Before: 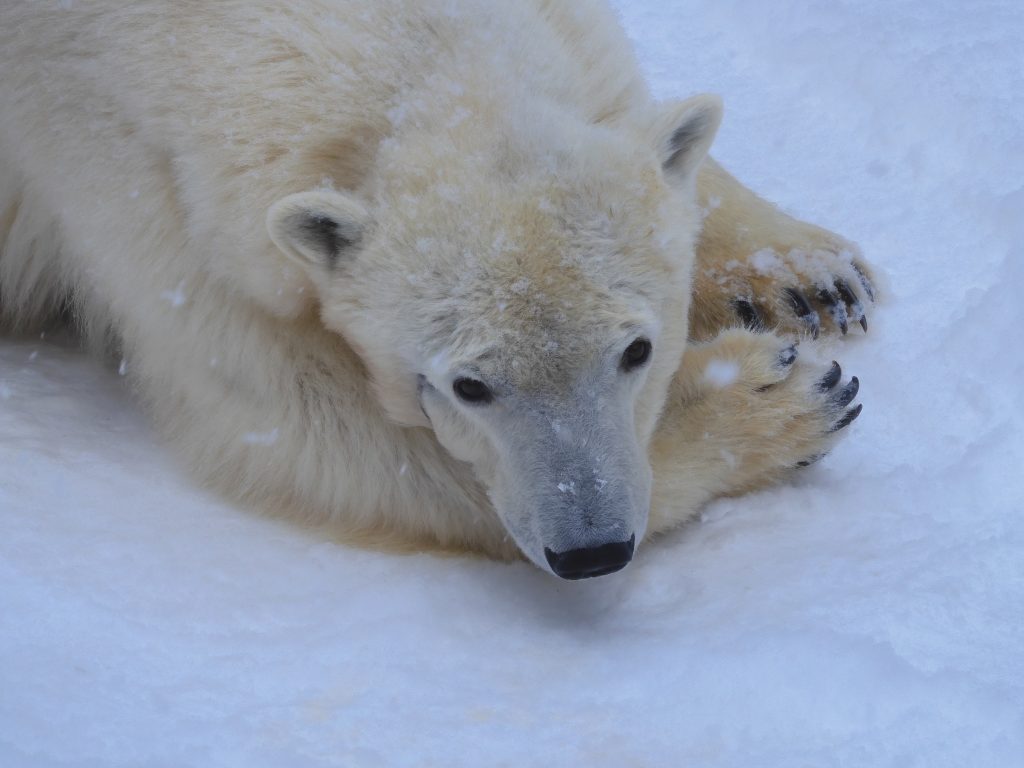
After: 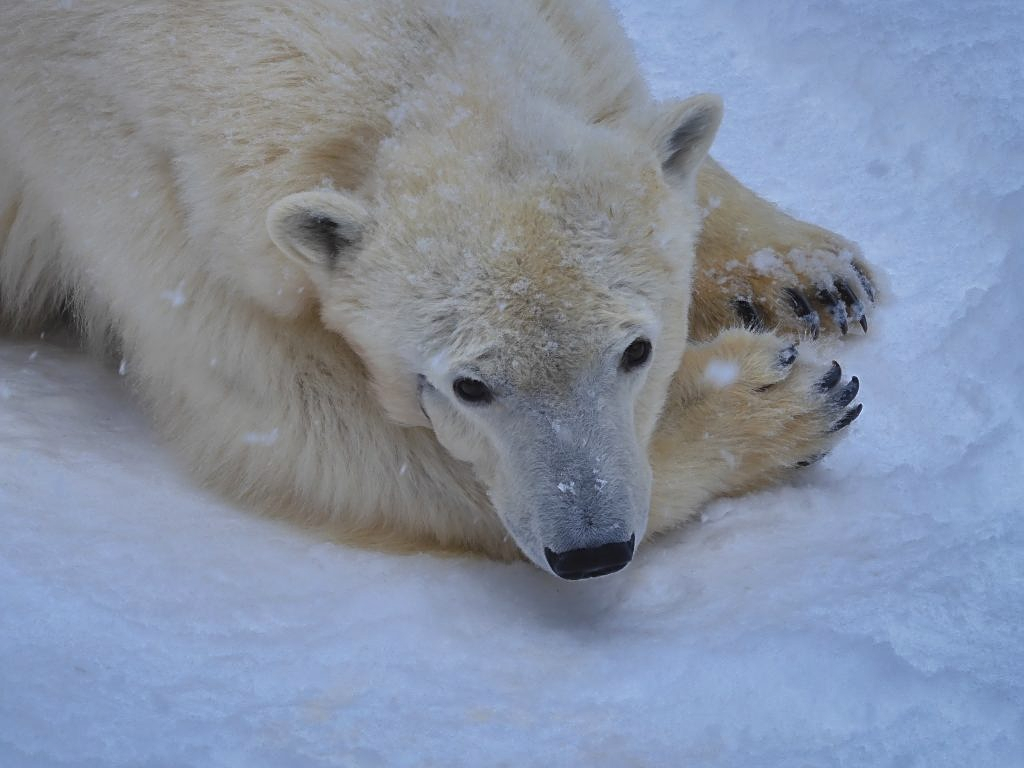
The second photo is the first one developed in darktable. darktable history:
shadows and highlights: radius 108.52, shadows 44.07, highlights -67.8, low approximation 0.01, soften with gaussian
color balance rgb: perceptual saturation grading › global saturation 3.7%, global vibrance 5.56%, contrast 3.24%
sharpen: on, module defaults
